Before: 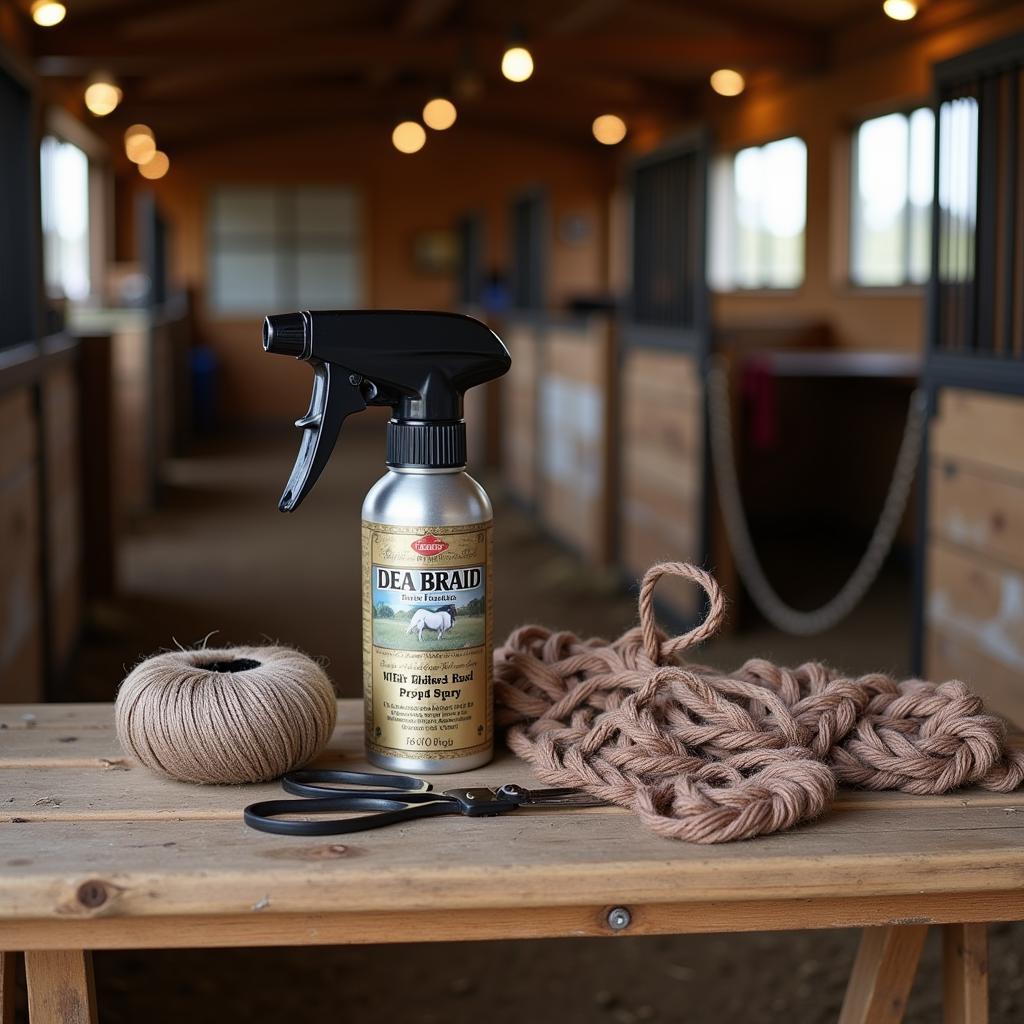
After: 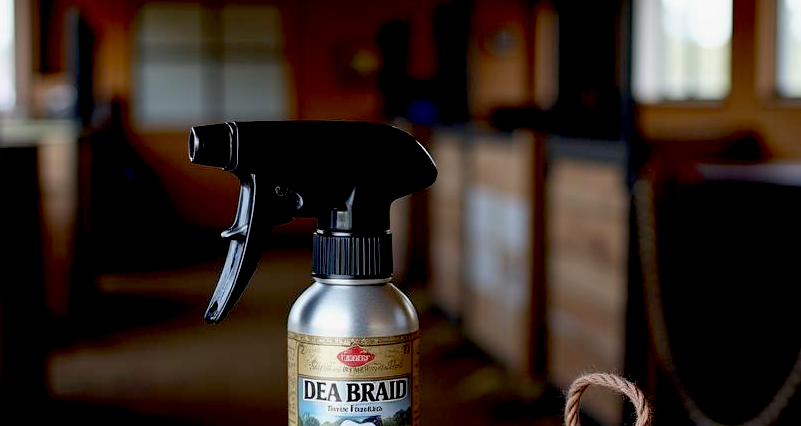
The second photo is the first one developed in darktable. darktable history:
exposure: black level correction 0.028, exposure -0.08 EV, compensate highlight preservation false
crop: left 7.314%, top 18.529%, right 14.387%, bottom 39.842%
